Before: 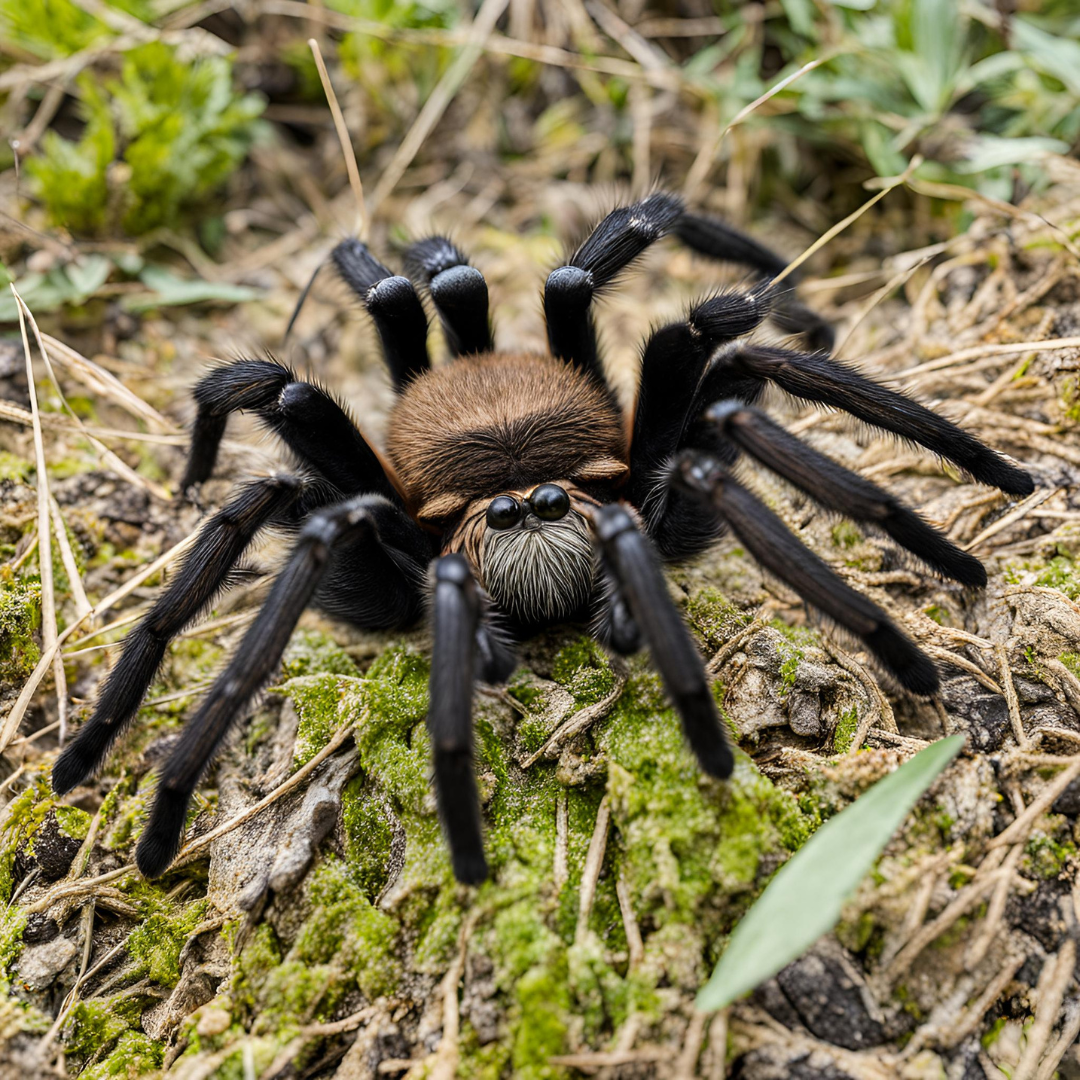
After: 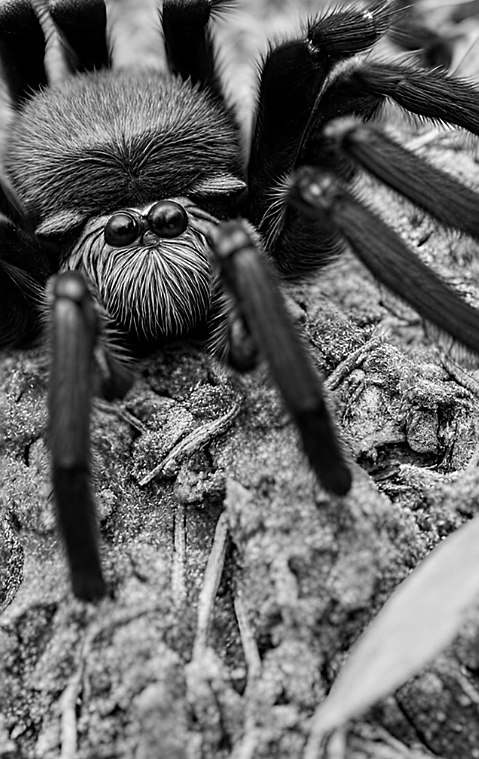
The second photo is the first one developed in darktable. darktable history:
sharpen: on, module defaults
crop: left 35.432%, top 26.233%, right 20.145%, bottom 3.432%
monochrome: on, module defaults
